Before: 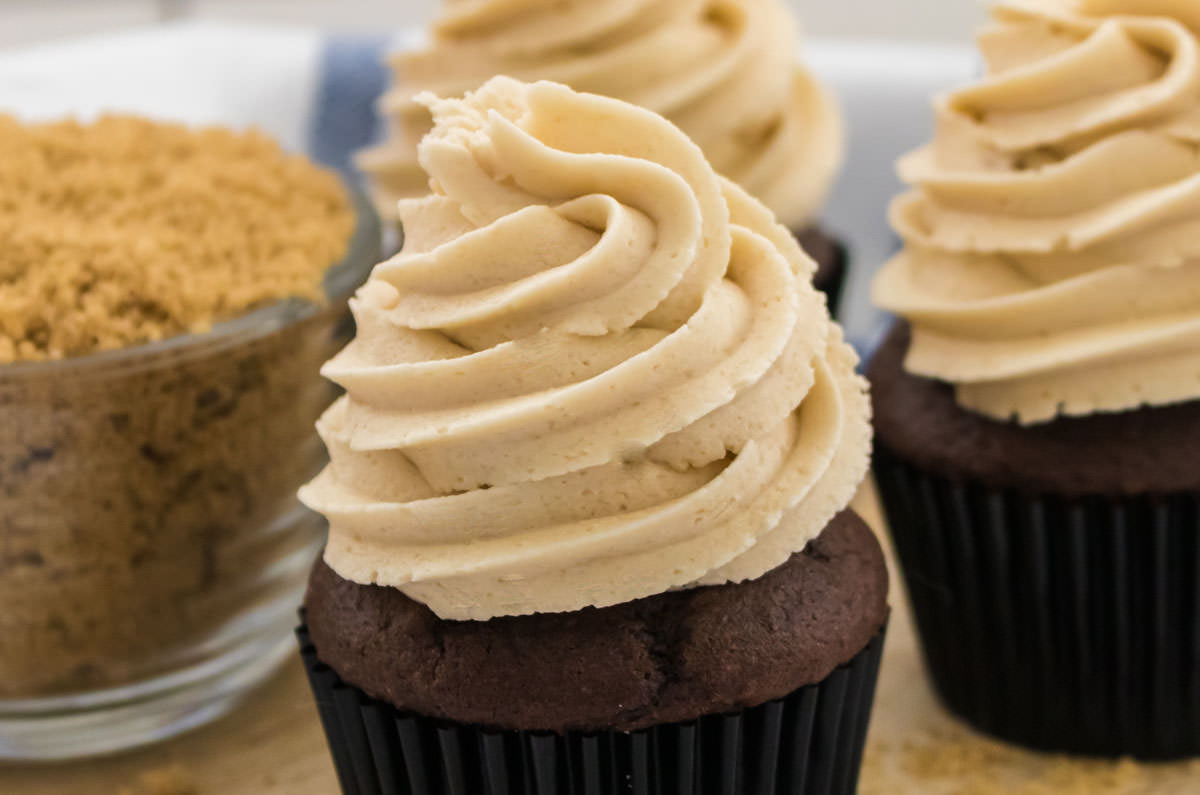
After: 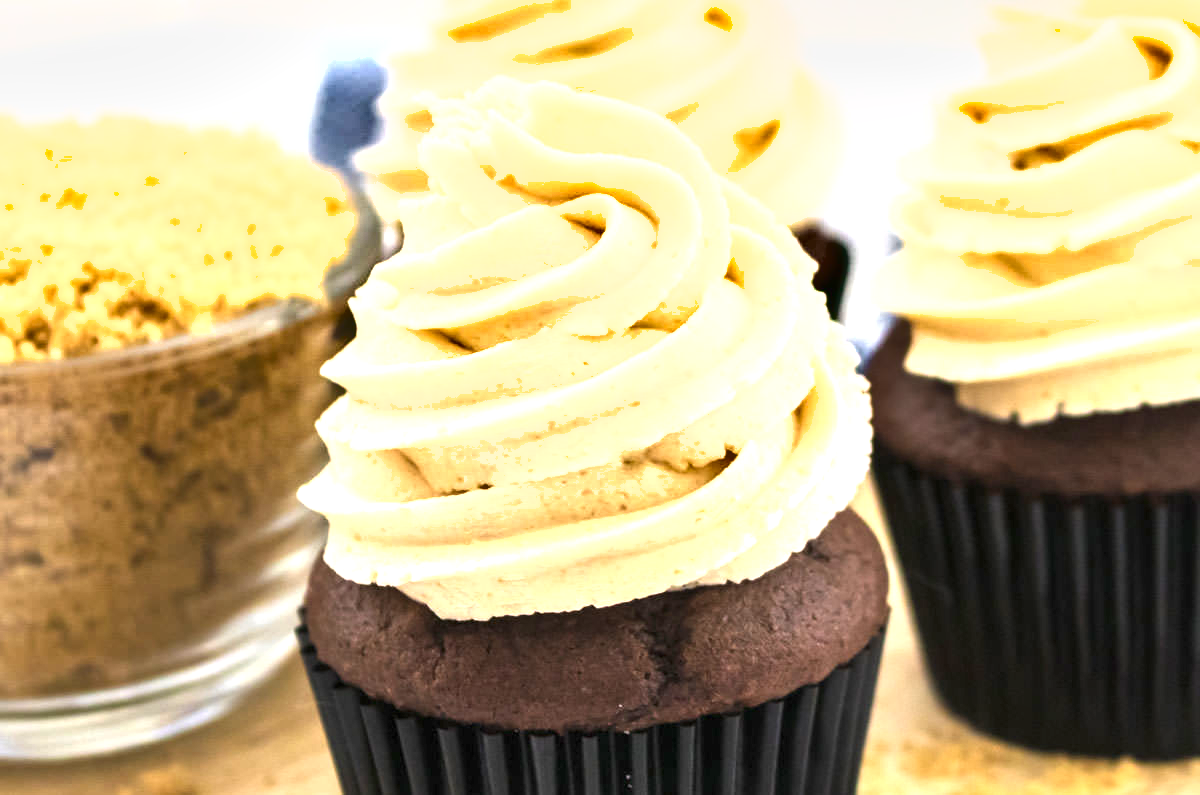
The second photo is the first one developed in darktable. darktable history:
exposure: black level correction 0, exposure 1.664 EV, compensate highlight preservation false
shadows and highlights: shadows 47.56, highlights -42.4, soften with gaussian
